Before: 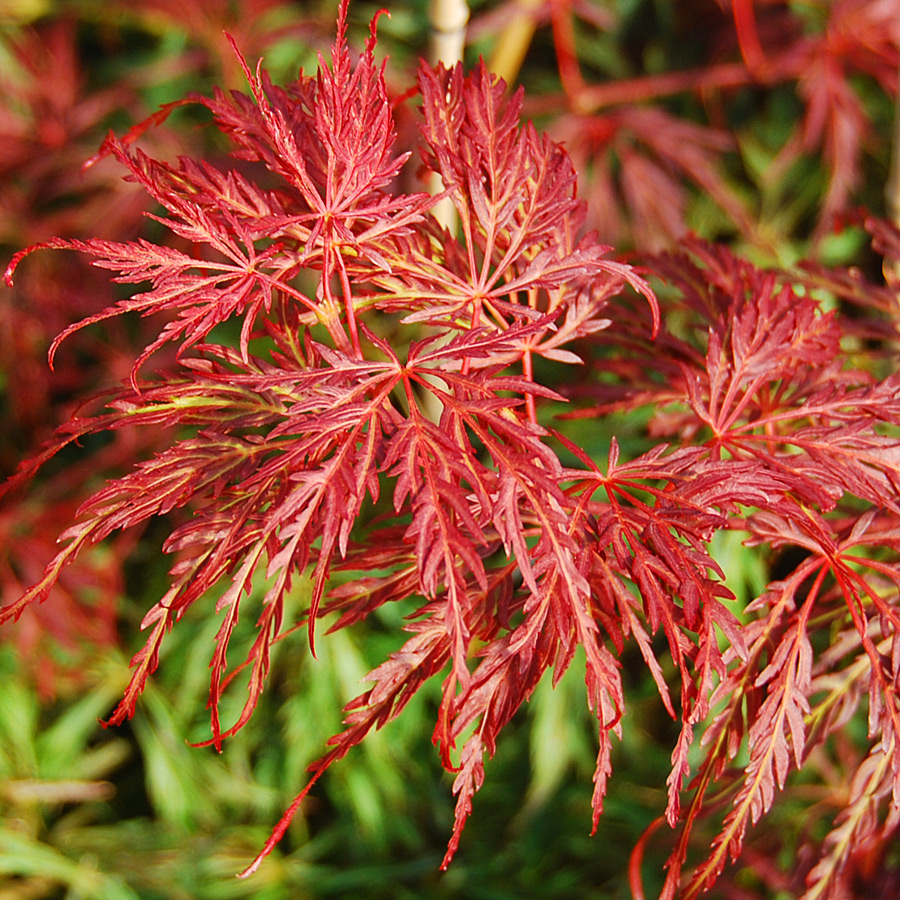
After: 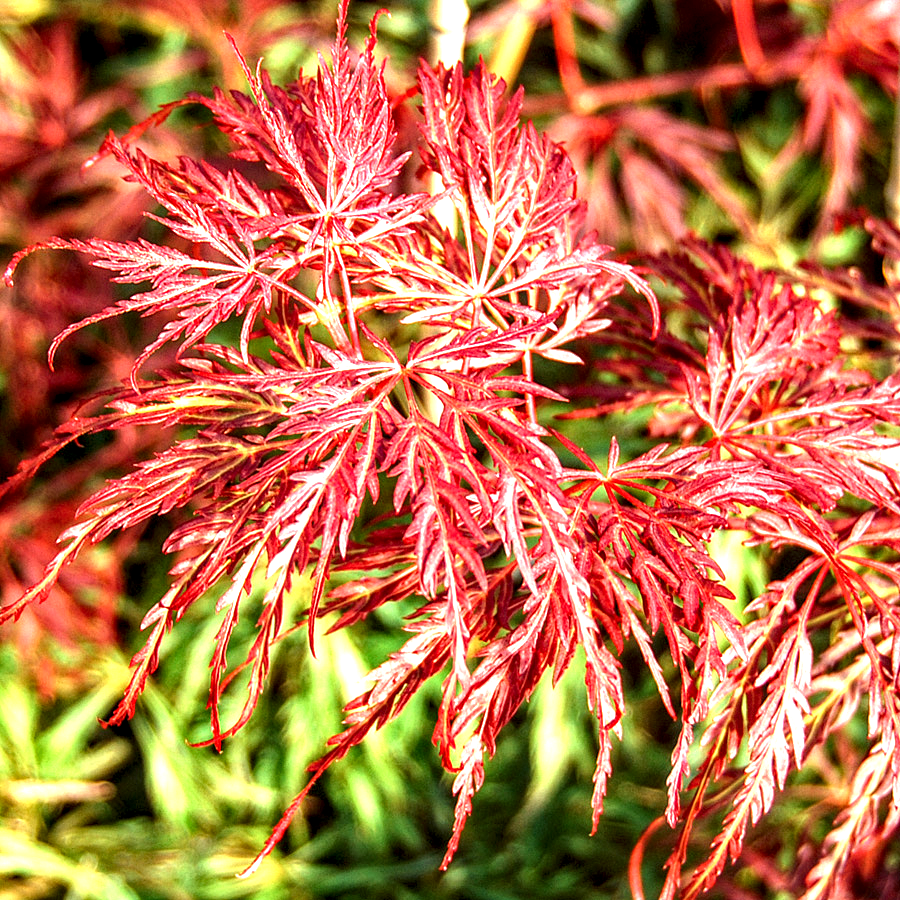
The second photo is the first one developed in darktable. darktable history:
exposure: black level correction 0, exposure 1.097 EV, compensate highlight preservation false
local contrast: highlights 19%, detail 185%
